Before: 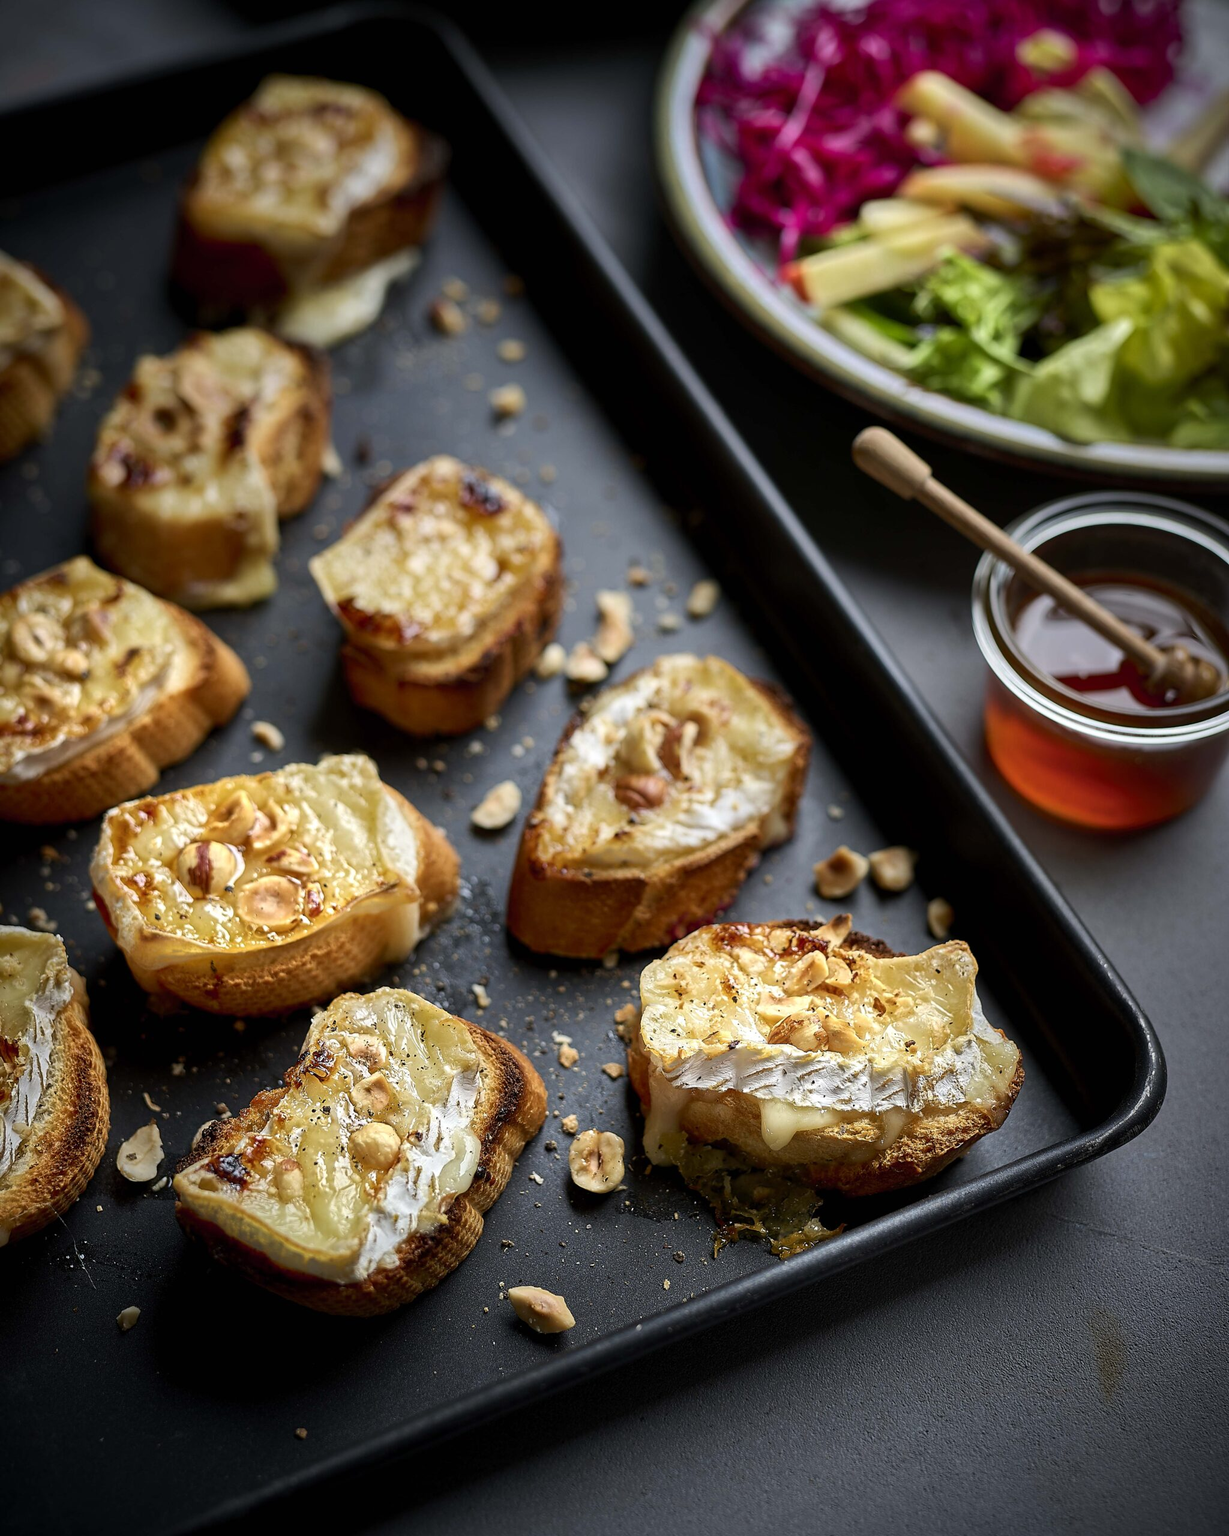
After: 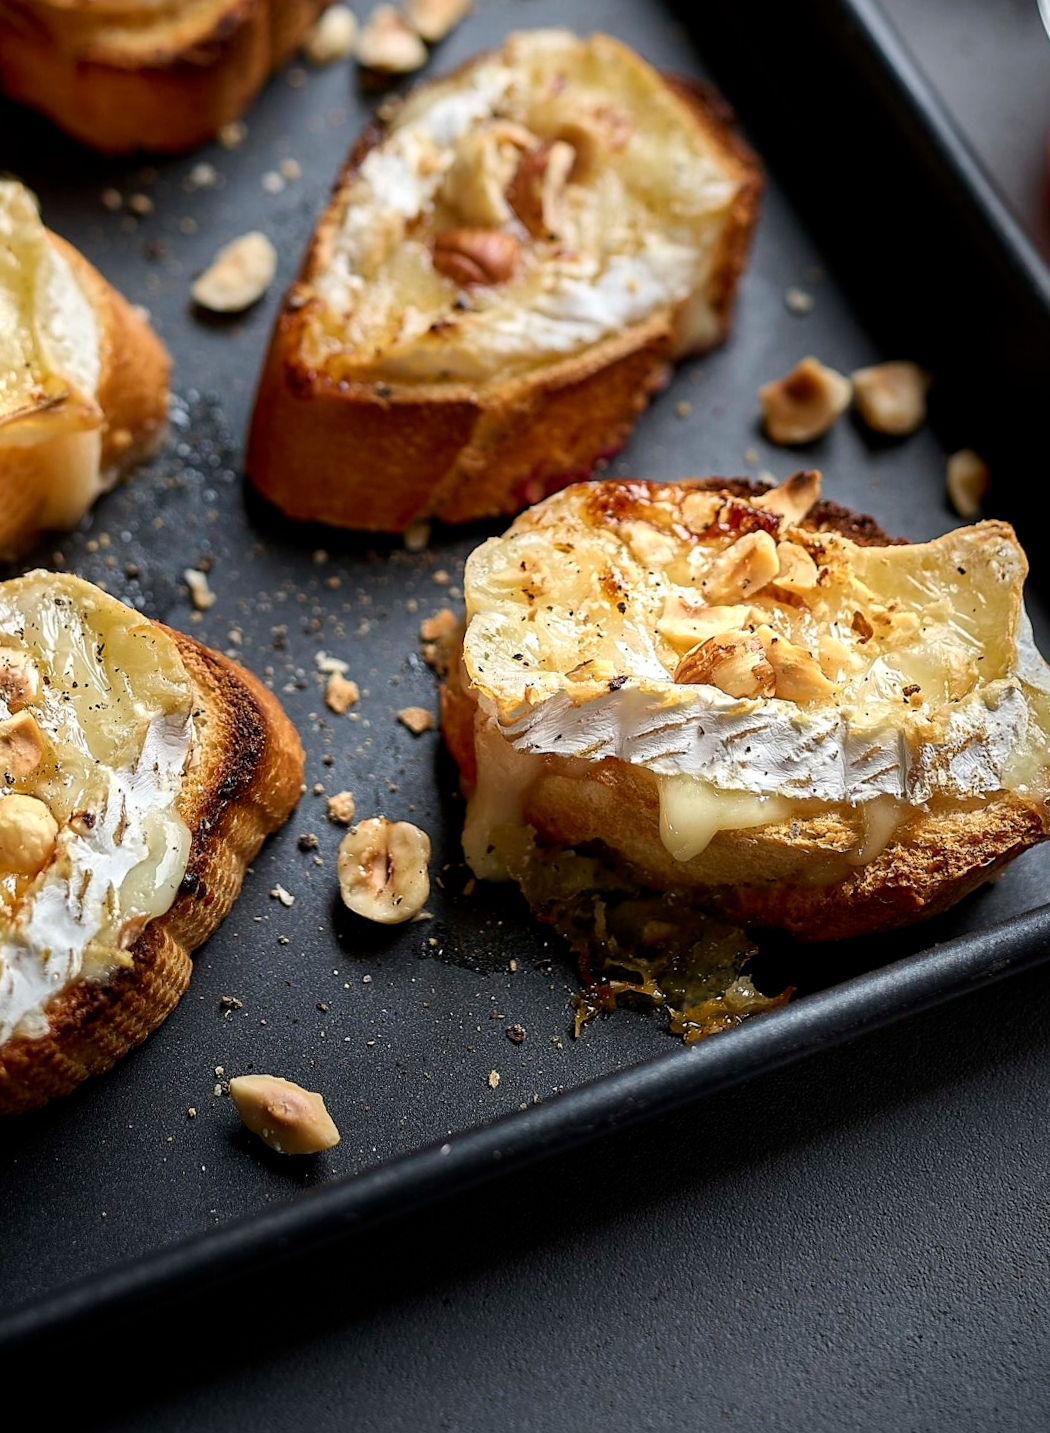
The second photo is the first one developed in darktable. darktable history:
crop: left 29.672%, top 41.786%, right 20.851%, bottom 3.487%
rotate and perspective: rotation 1.72°, automatic cropping off
